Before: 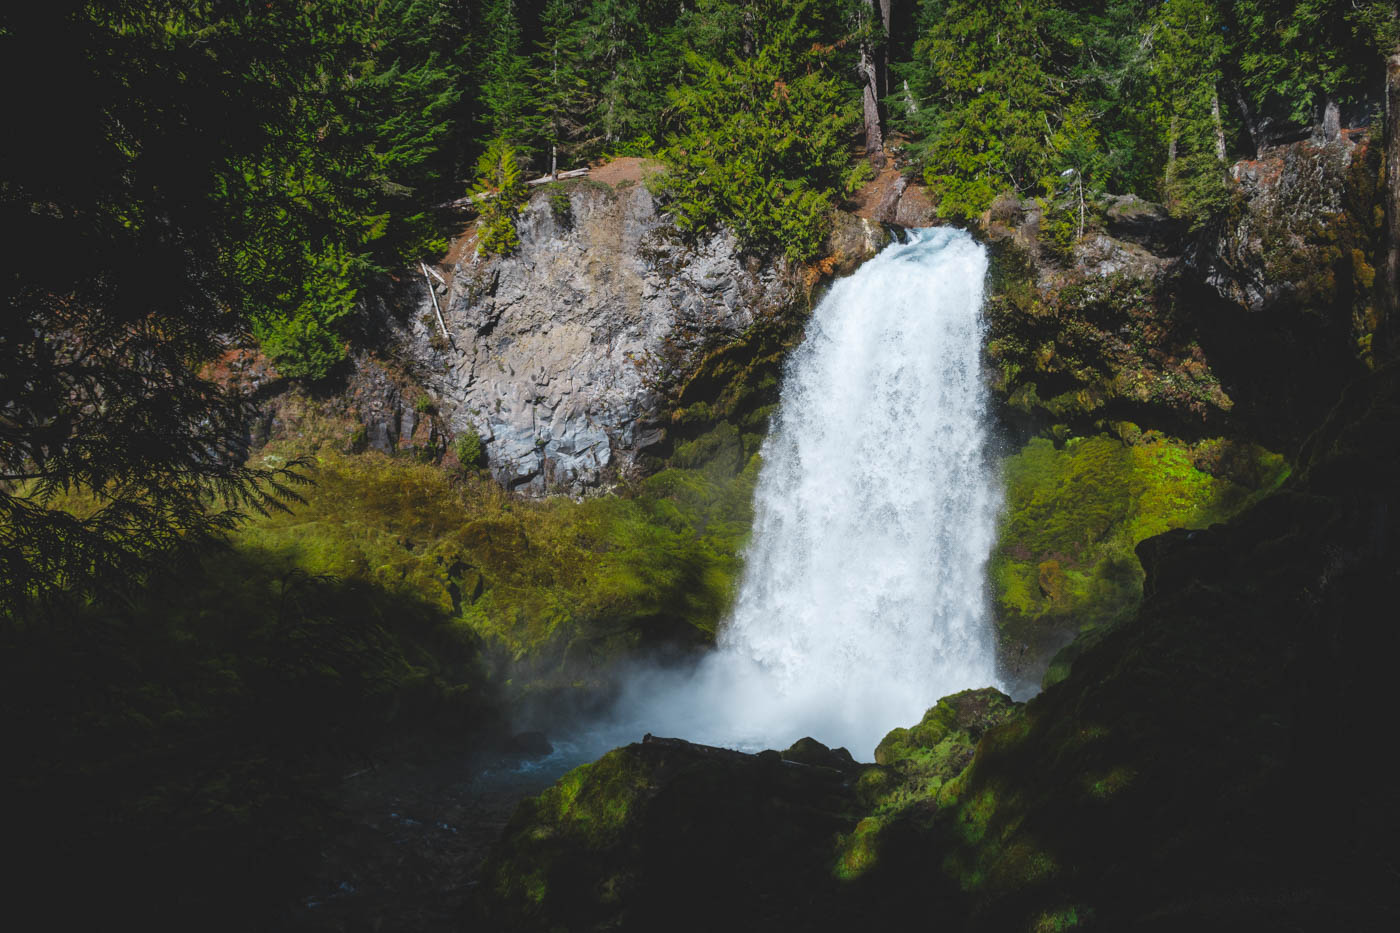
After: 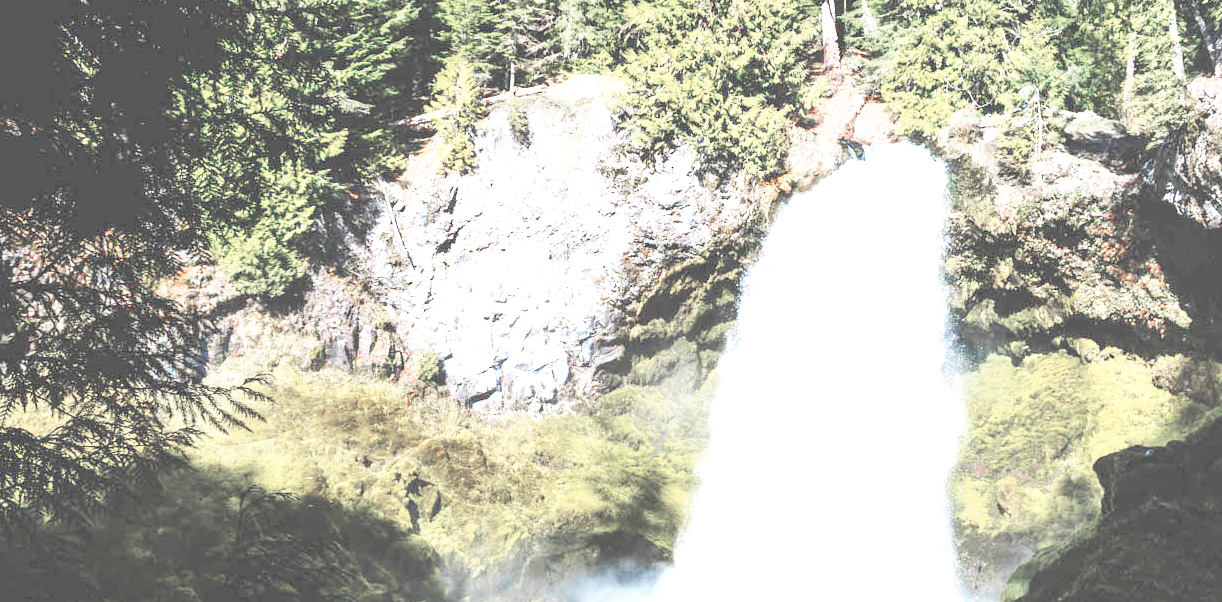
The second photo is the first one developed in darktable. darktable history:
exposure: black level correction 0, exposure 2 EV, compensate highlight preservation false
crop: left 3.015%, top 8.969%, right 9.647%, bottom 26.457%
tone equalizer: on, module defaults
color zones: curves: ch1 [(0, 0.708) (0.088, 0.648) (0.245, 0.187) (0.429, 0.326) (0.571, 0.498) (0.714, 0.5) (0.857, 0.5) (1, 0.708)]
base curve: curves: ch0 [(0, 0) (0.007, 0.004) (0.027, 0.03) (0.046, 0.07) (0.207, 0.54) (0.442, 0.872) (0.673, 0.972) (1, 1)], preserve colors none
